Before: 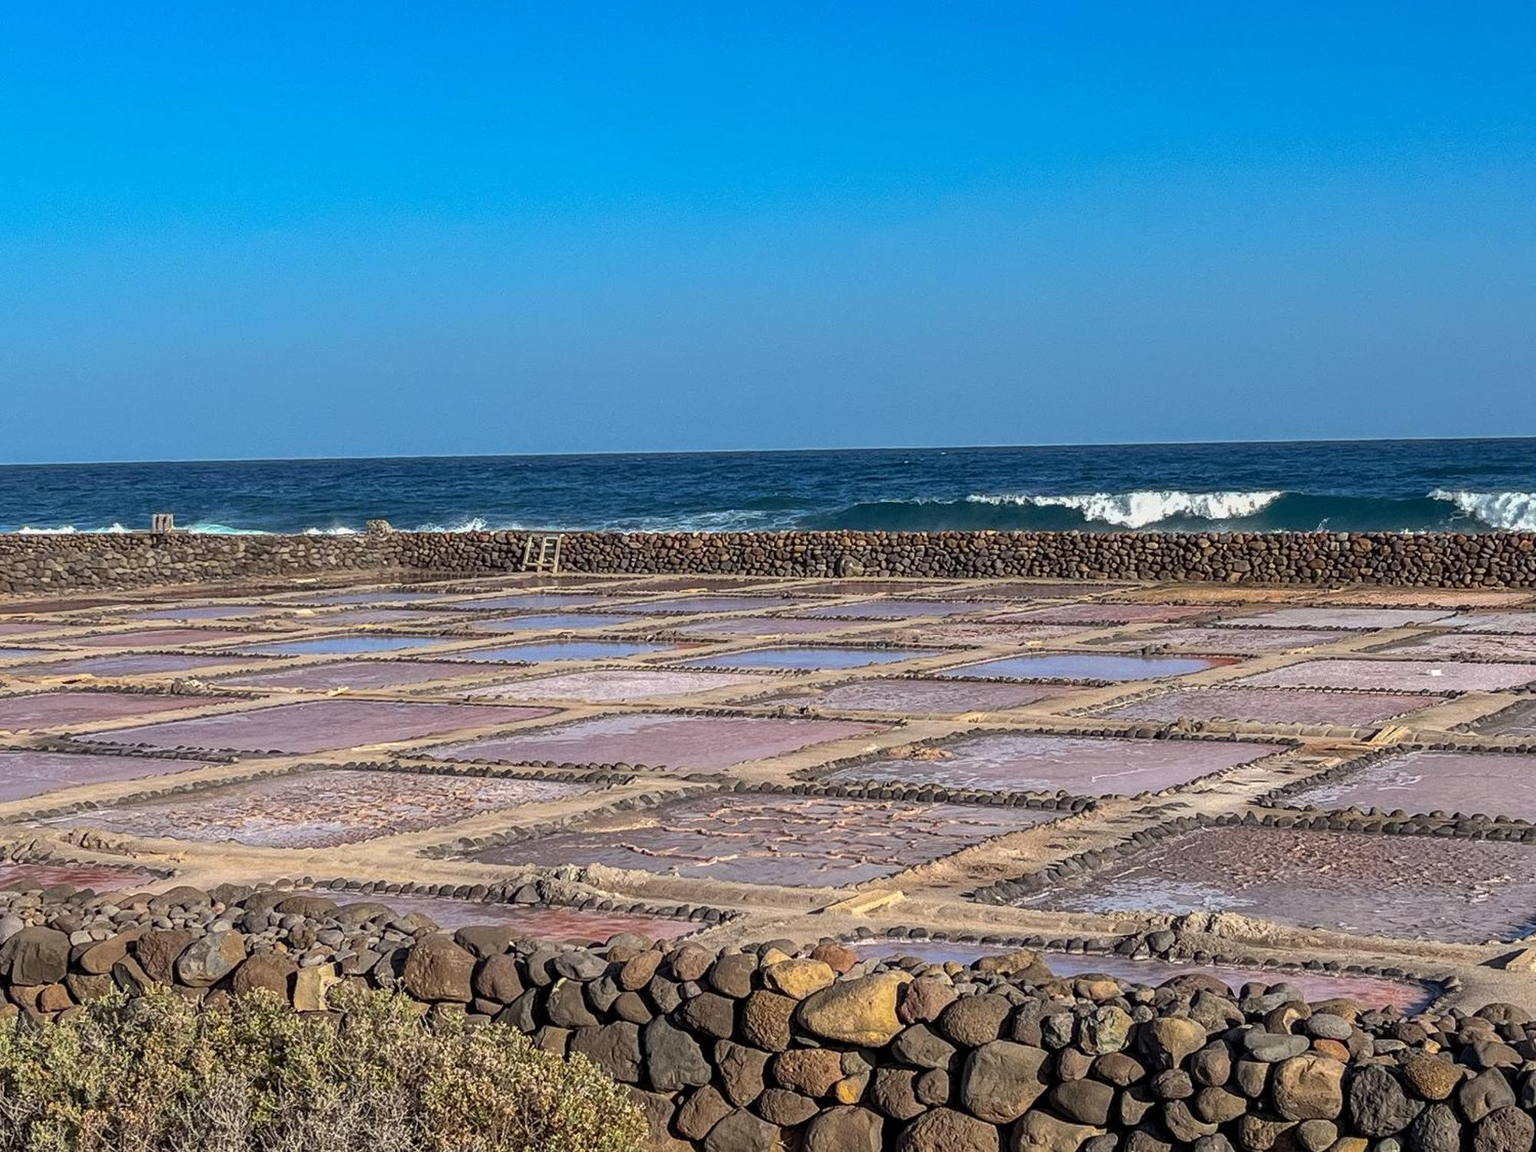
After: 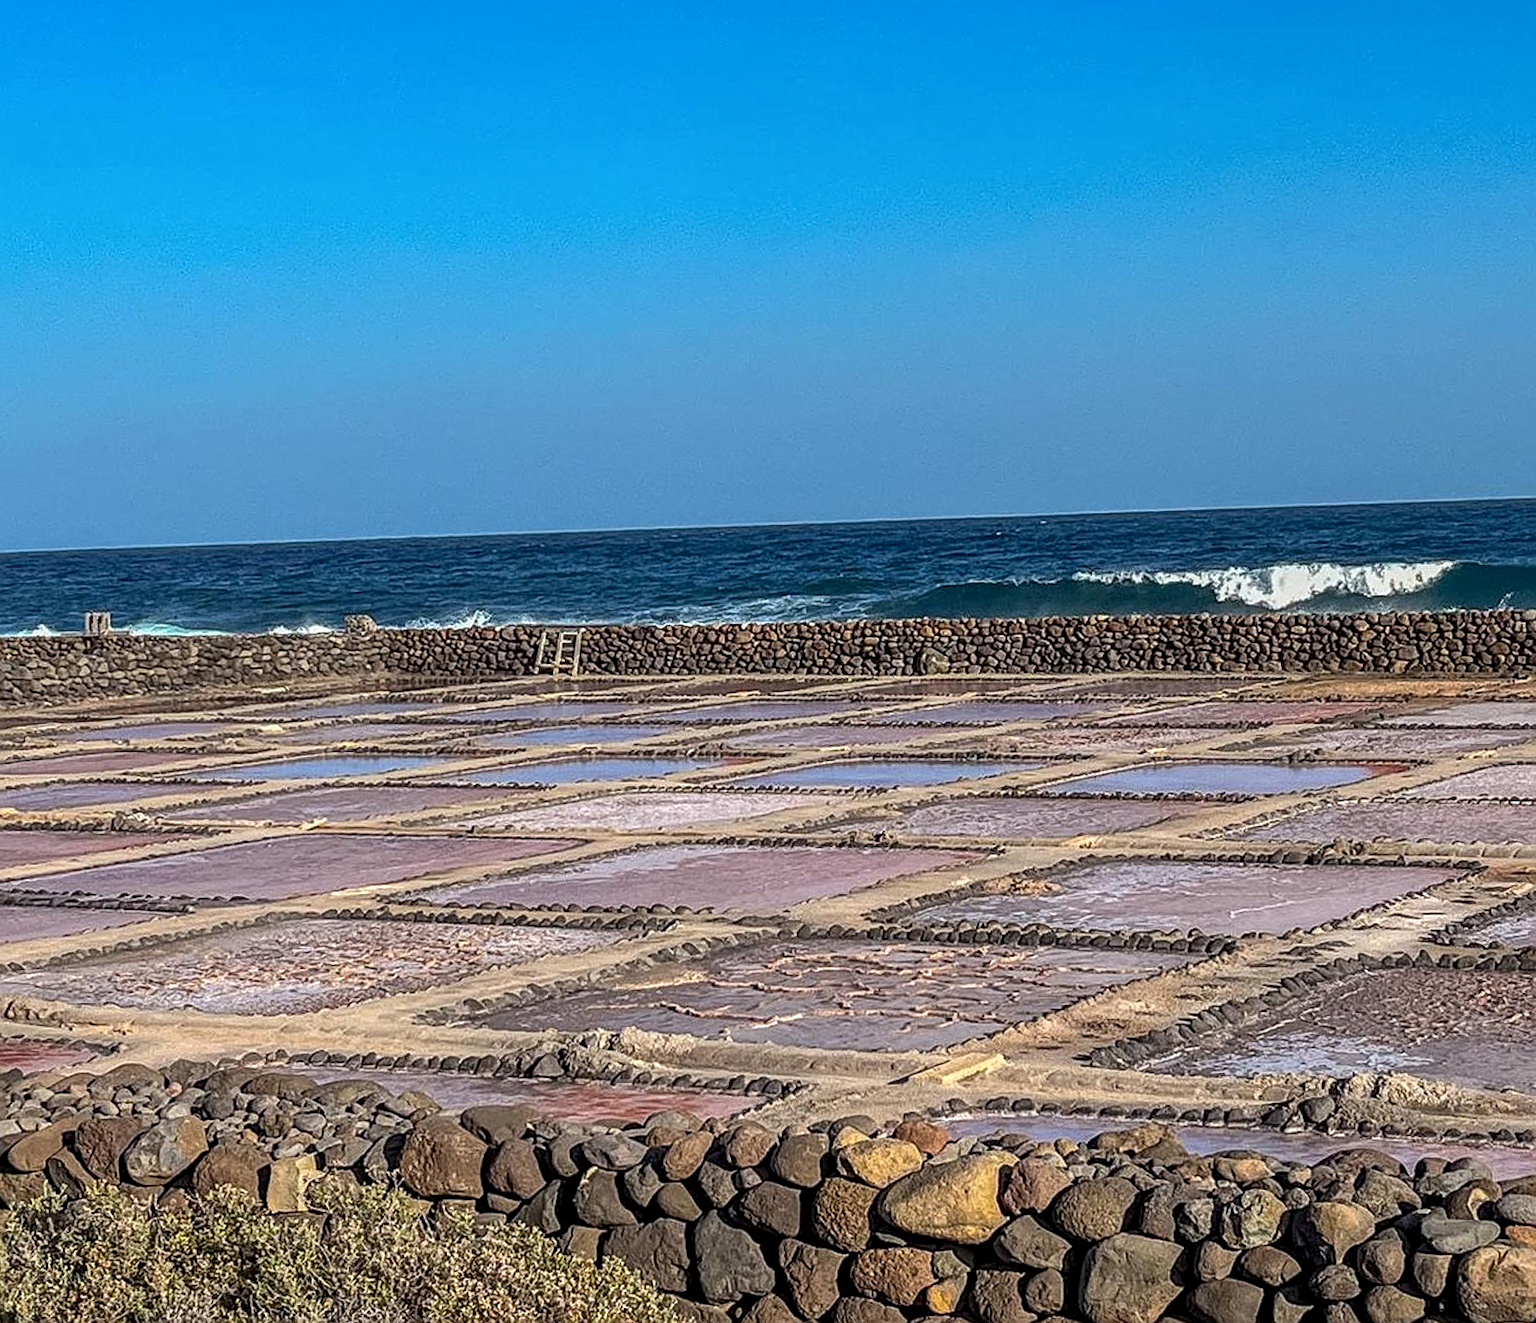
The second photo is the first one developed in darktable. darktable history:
local contrast: on, module defaults
sharpen: on, module defaults
crop and rotate: angle 1°, left 4.281%, top 0.642%, right 11.383%, bottom 2.486%
